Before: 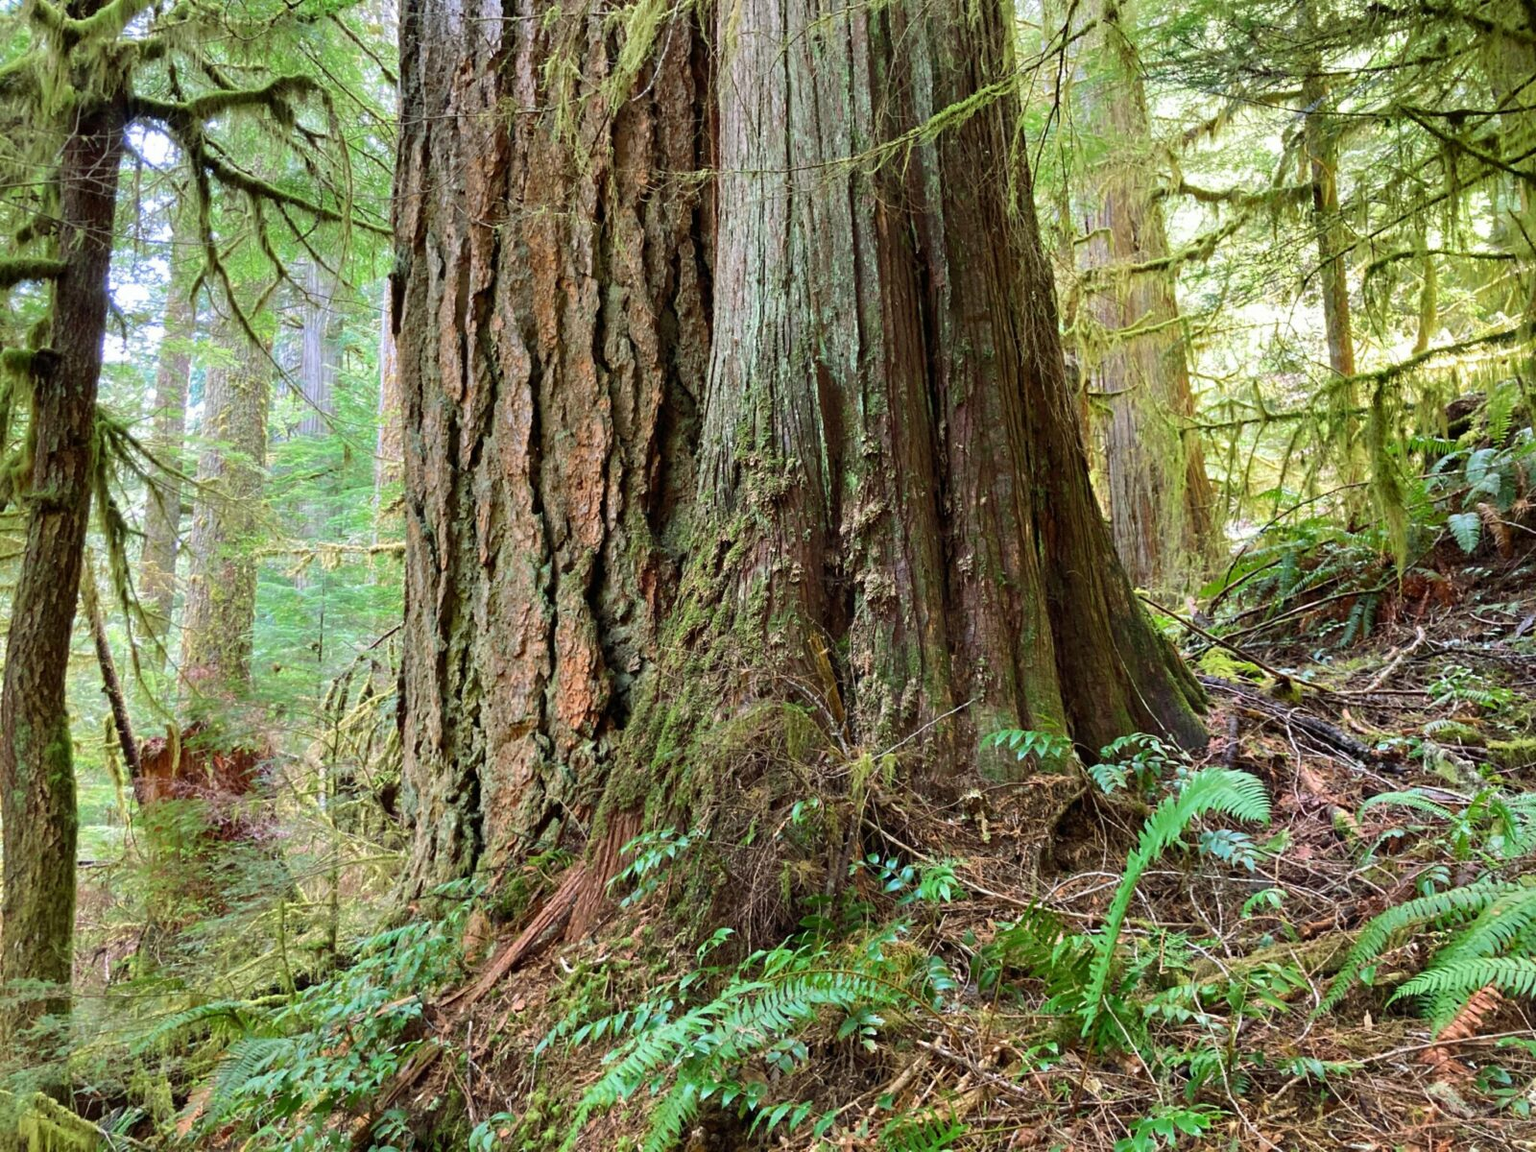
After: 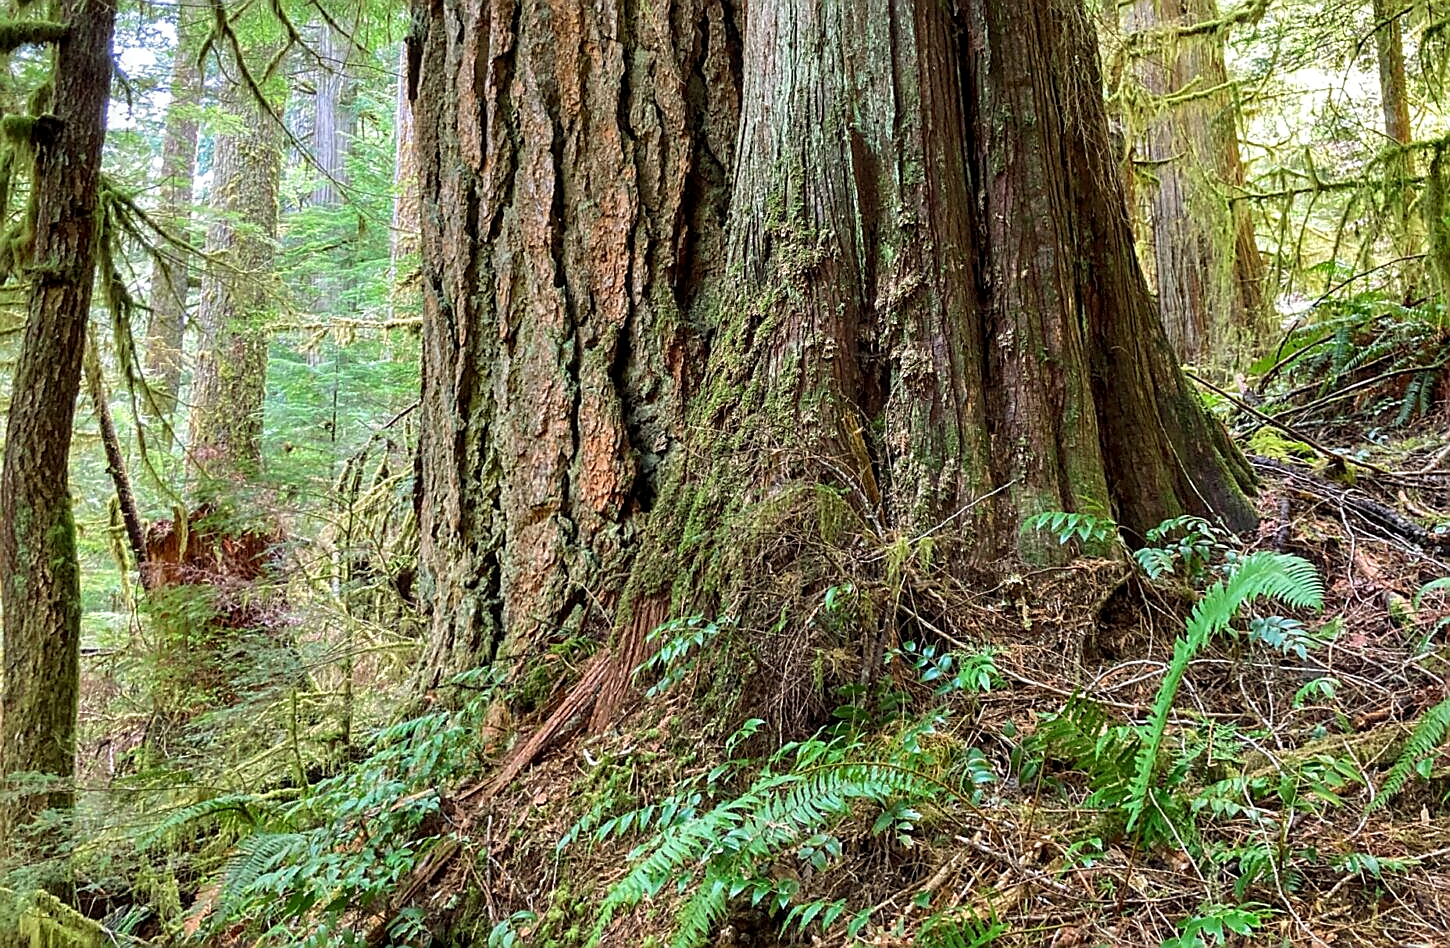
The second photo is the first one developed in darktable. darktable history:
sharpen: radius 1.417, amount 1.254, threshold 0.779
local contrast: detail 130%
crop: top 20.681%, right 9.348%, bottom 0.289%
